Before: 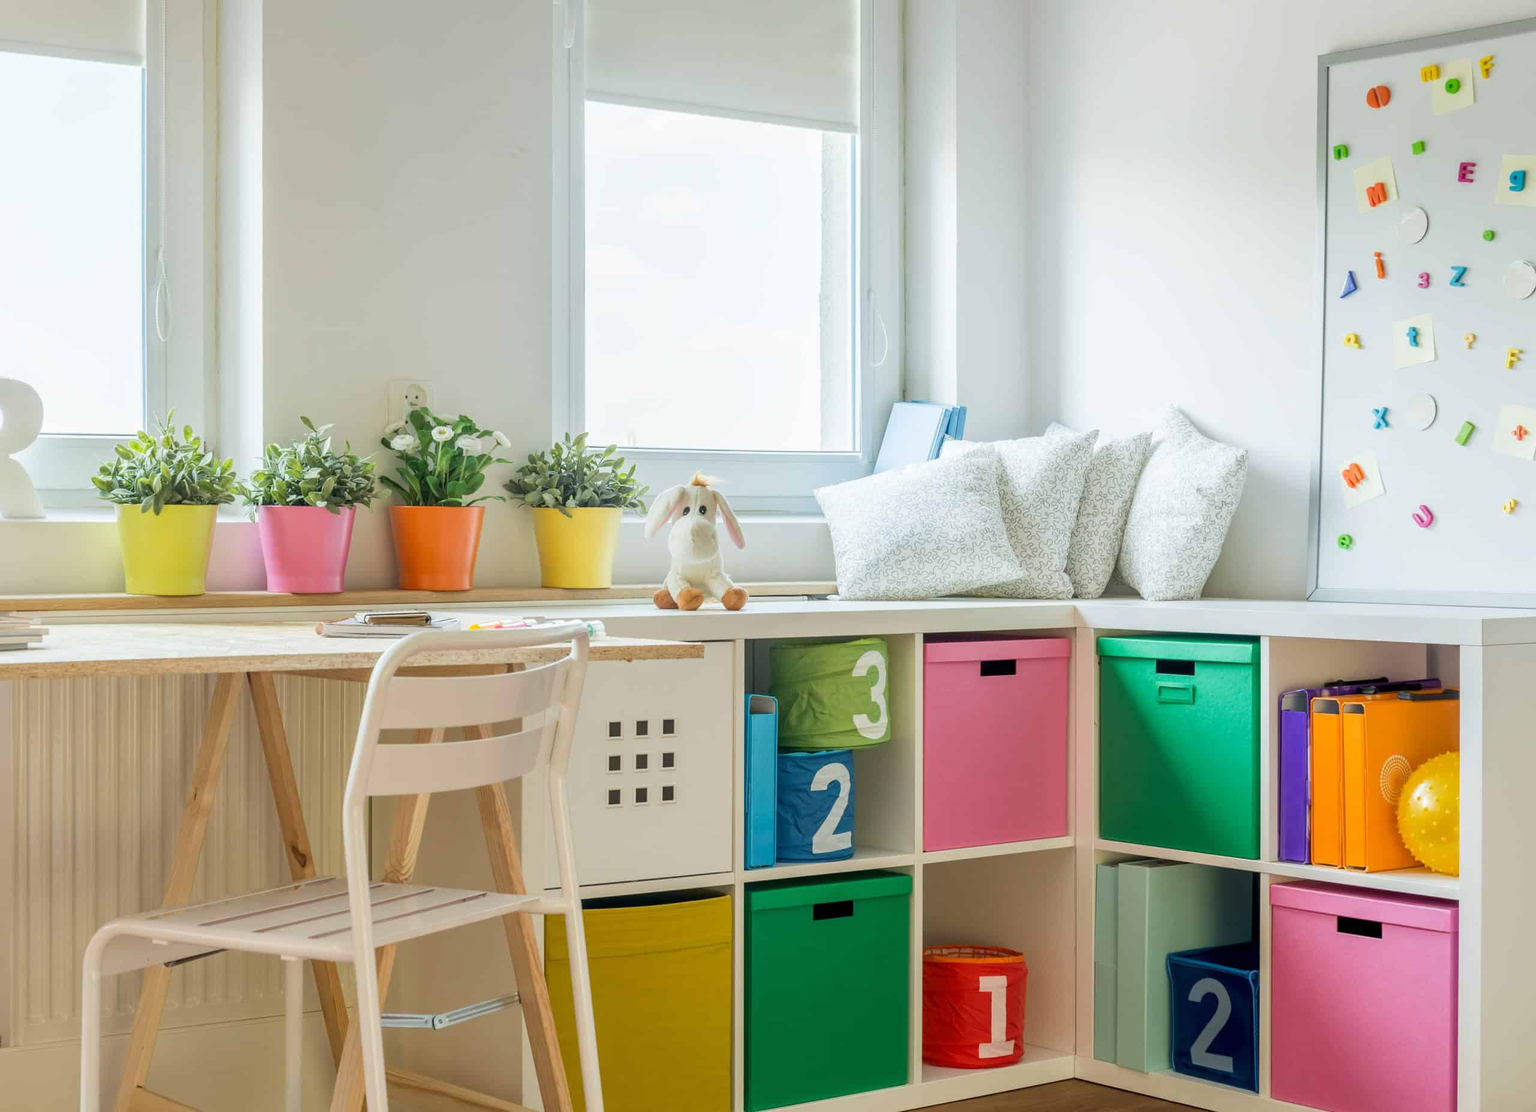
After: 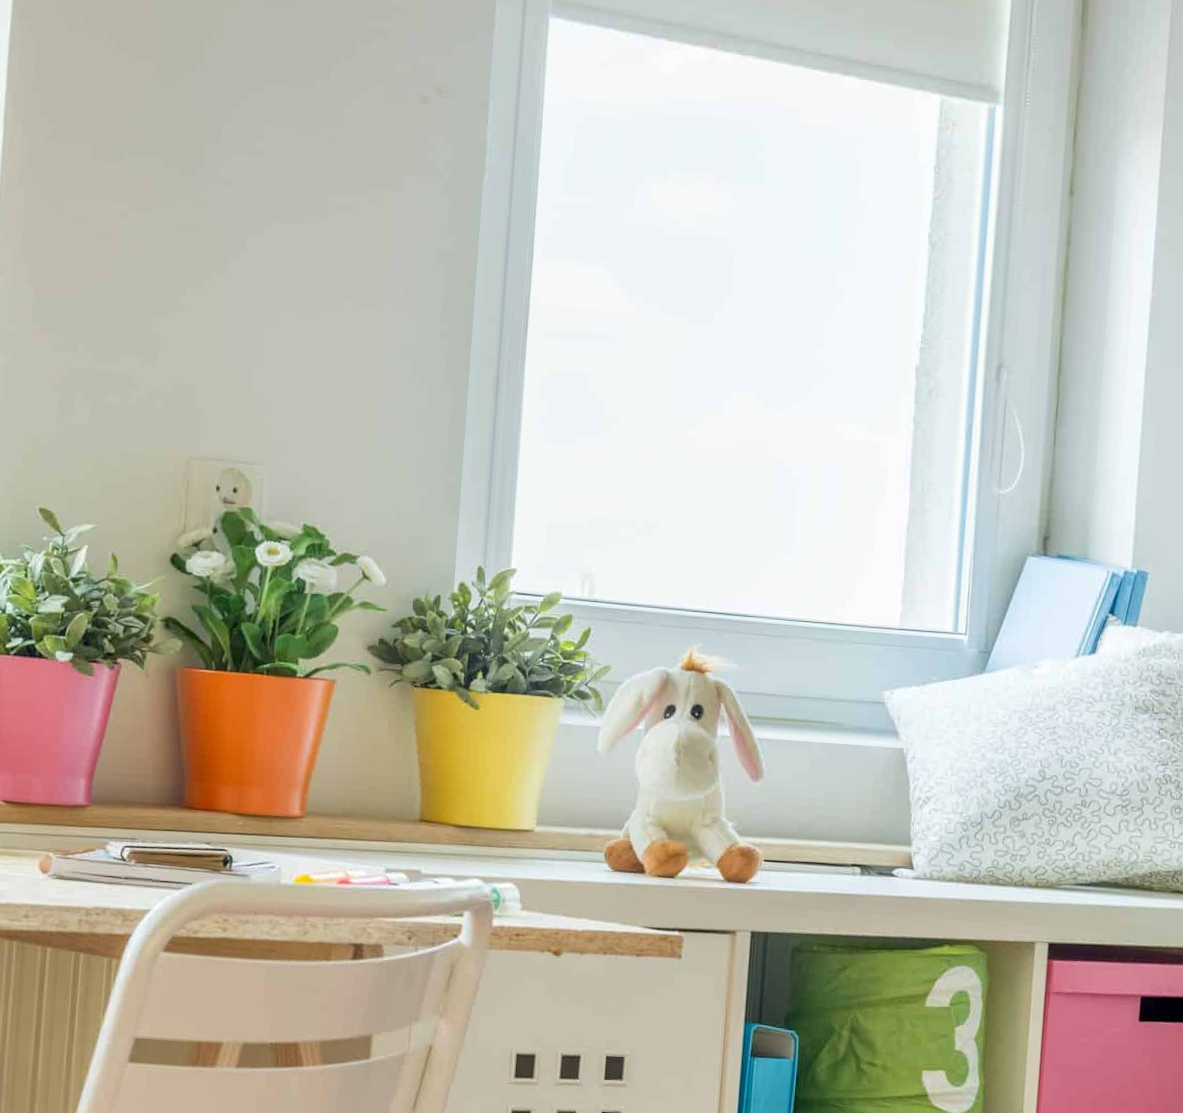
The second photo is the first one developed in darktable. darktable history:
white balance: red 1, blue 1
crop: left 20.248%, top 10.86%, right 35.675%, bottom 34.321%
rotate and perspective: rotation 4.1°, automatic cropping off
